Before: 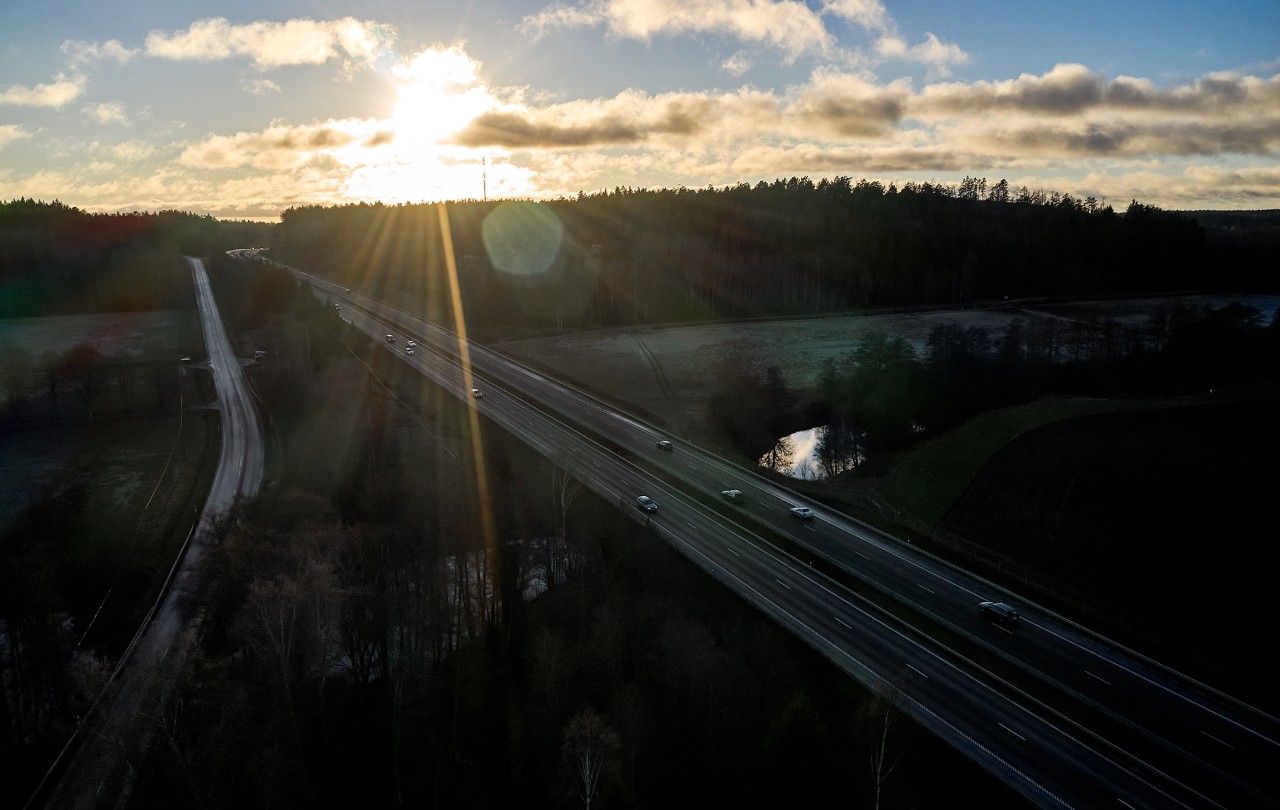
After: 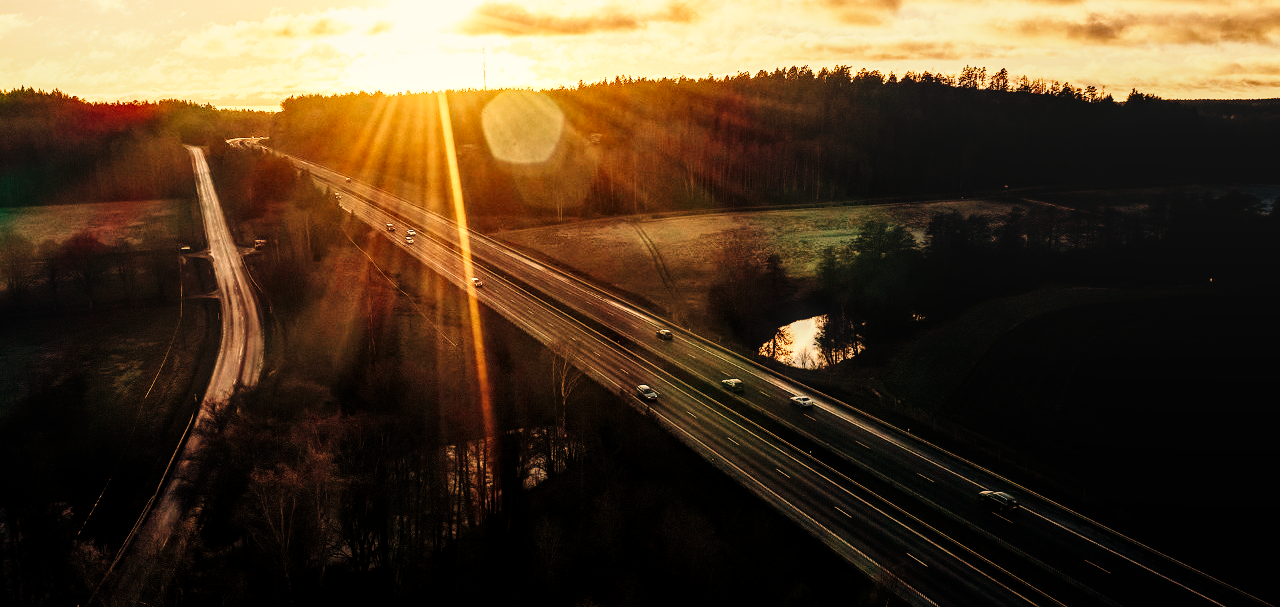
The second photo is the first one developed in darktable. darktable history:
white balance: red 1.467, blue 0.684
local contrast: detail 130%
crop: top 13.819%, bottom 11.169%
contrast brightness saturation: saturation -0.05
base curve: curves: ch0 [(0, 0) (0, 0) (0.002, 0.001) (0.008, 0.003) (0.019, 0.011) (0.037, 0.037) (0.064, 0.11) (0.102, 0.232) (0.152, 0.379) (0.216, 0.524) (0.296, 0.665) (0.394, 0.789) (0.512, 0.881) (0.651, 0.945) (0.813, 0.986) (1, 1)], preserve colors none
